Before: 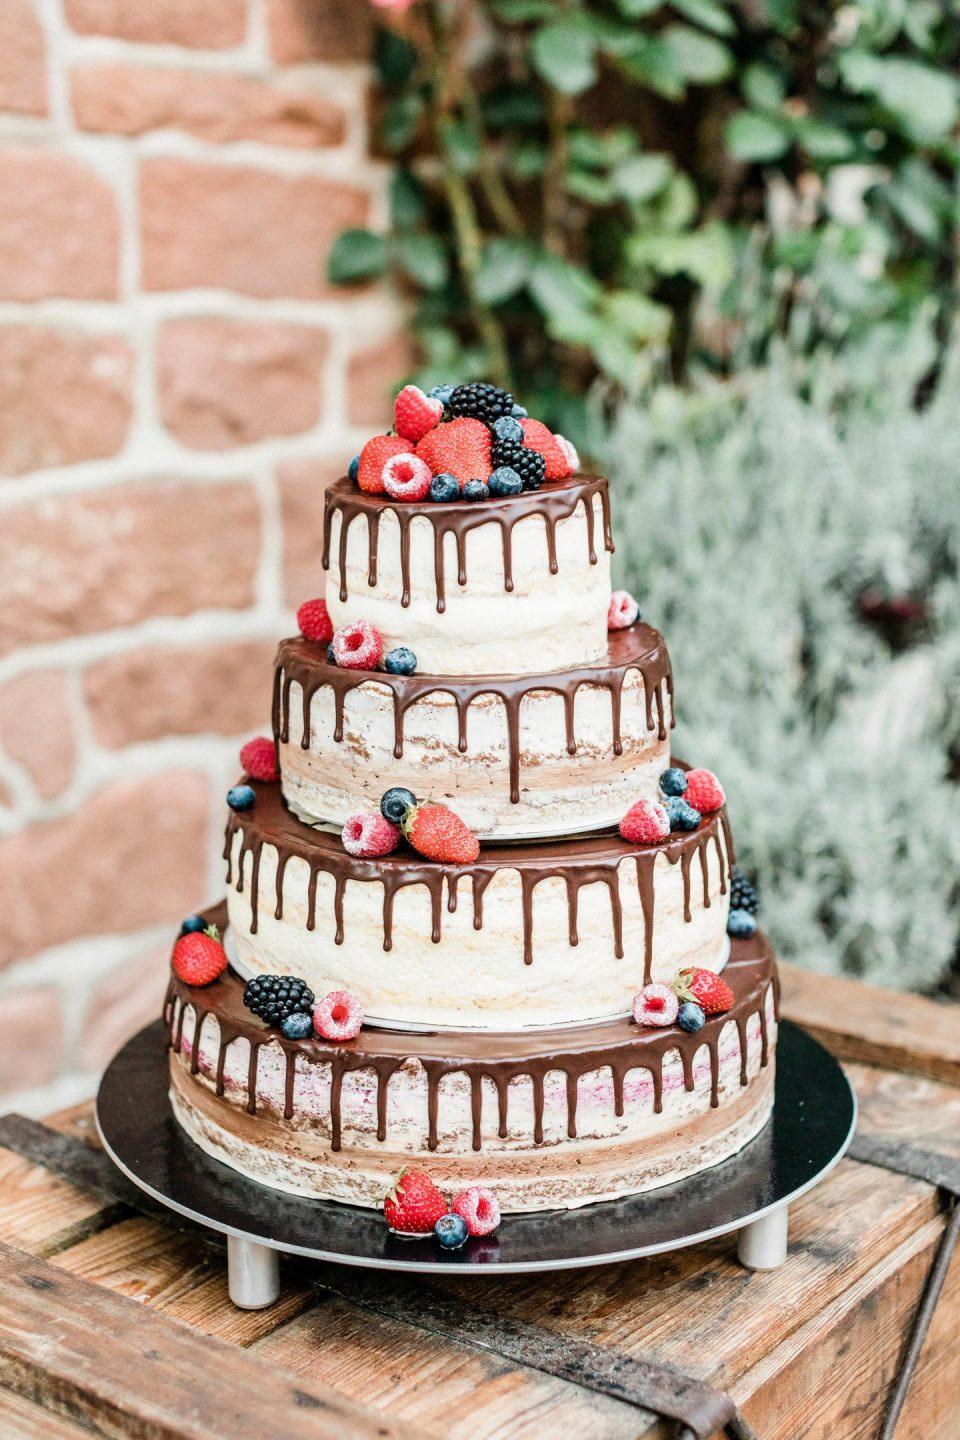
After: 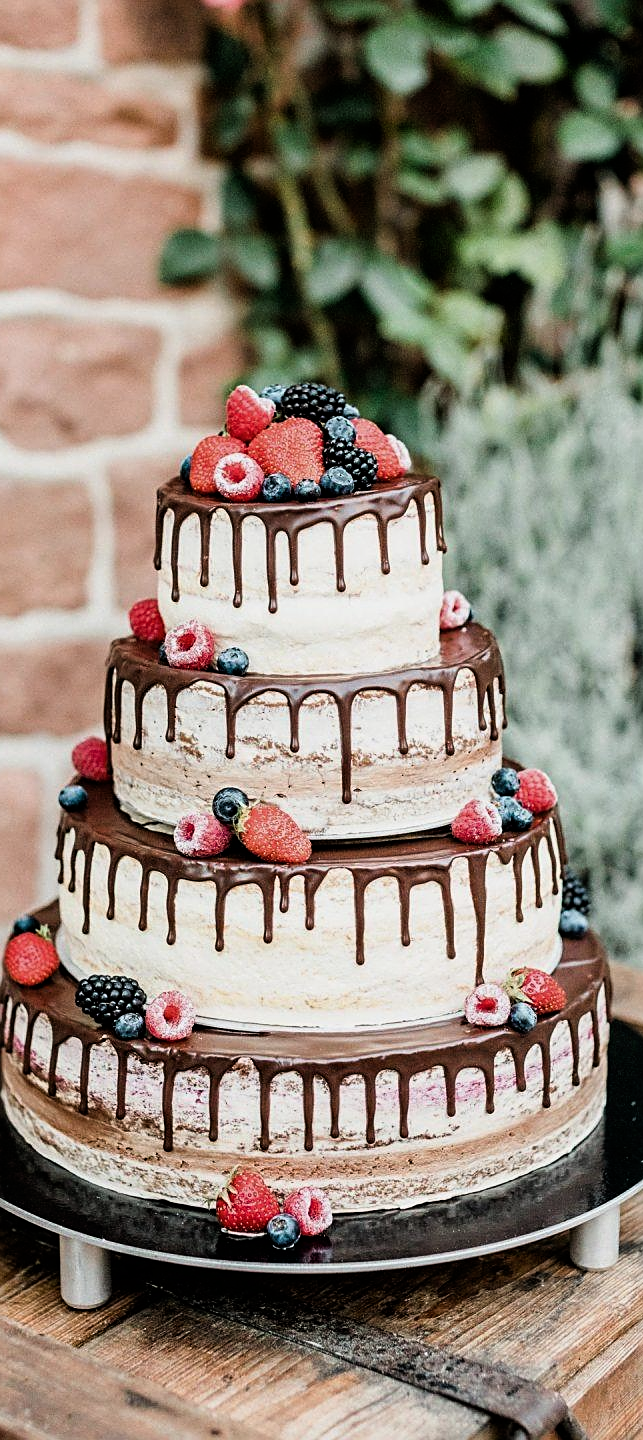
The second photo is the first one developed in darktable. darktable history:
filmic rgb: black relative exposure -8 EV, white relative exposure 2.37 EV, hardness 6.6
crop and rotate: left 17.582%, right 15.361%
sharpen: radius 1.916
exposure: exposure -0.491 EV, compensate highlight preservation false
color balance rgb: perceptual saturation grading › global saturation -0.057%, global vibrance 9.594%
